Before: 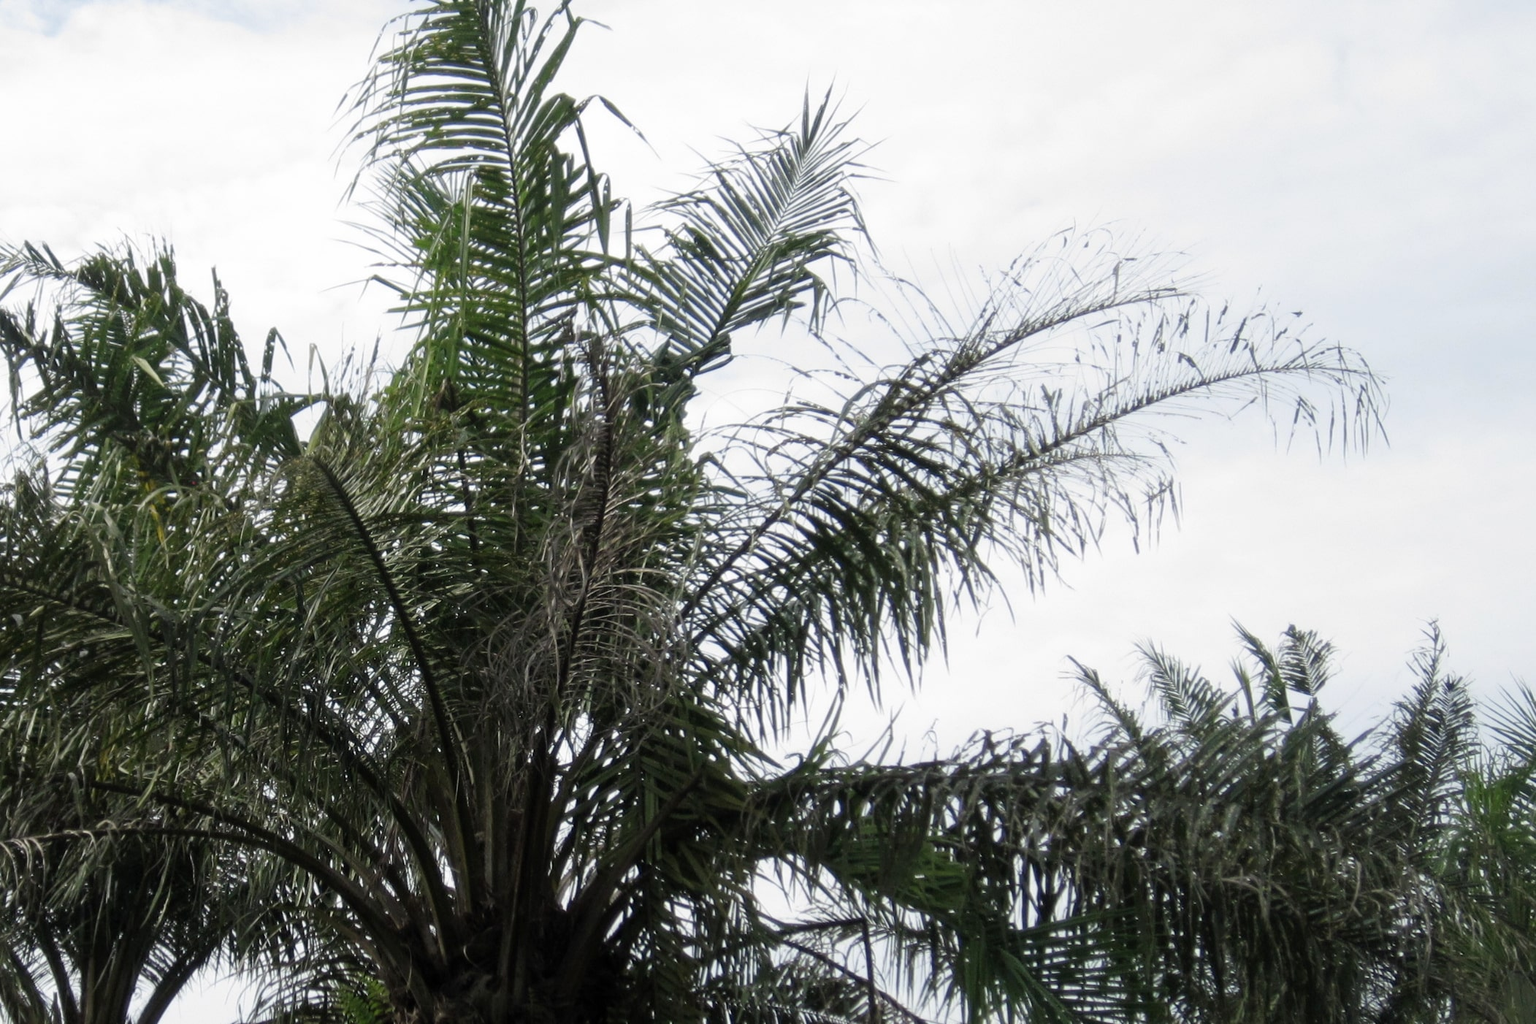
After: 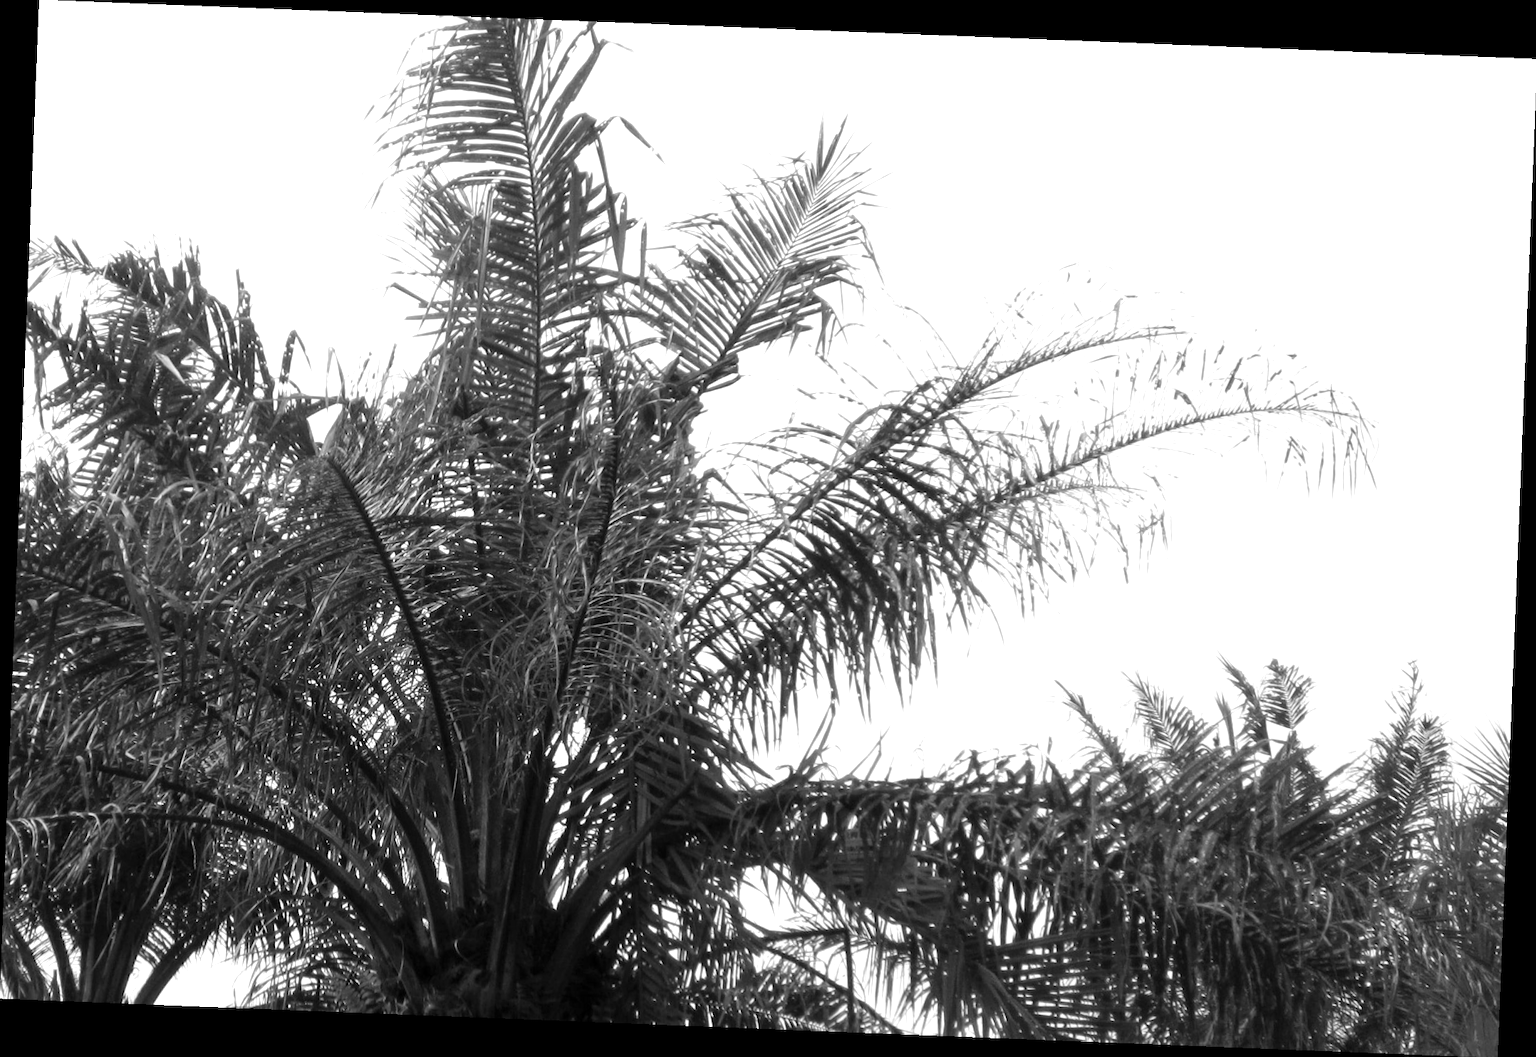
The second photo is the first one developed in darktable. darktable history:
exposure: exposure 0.6 EV, compensate highlight preservation false
monochrome: a 0, b 0, size 0.5, highlights 0.57
rotate and perspective: rotation 2.27°, automatic cropping off
